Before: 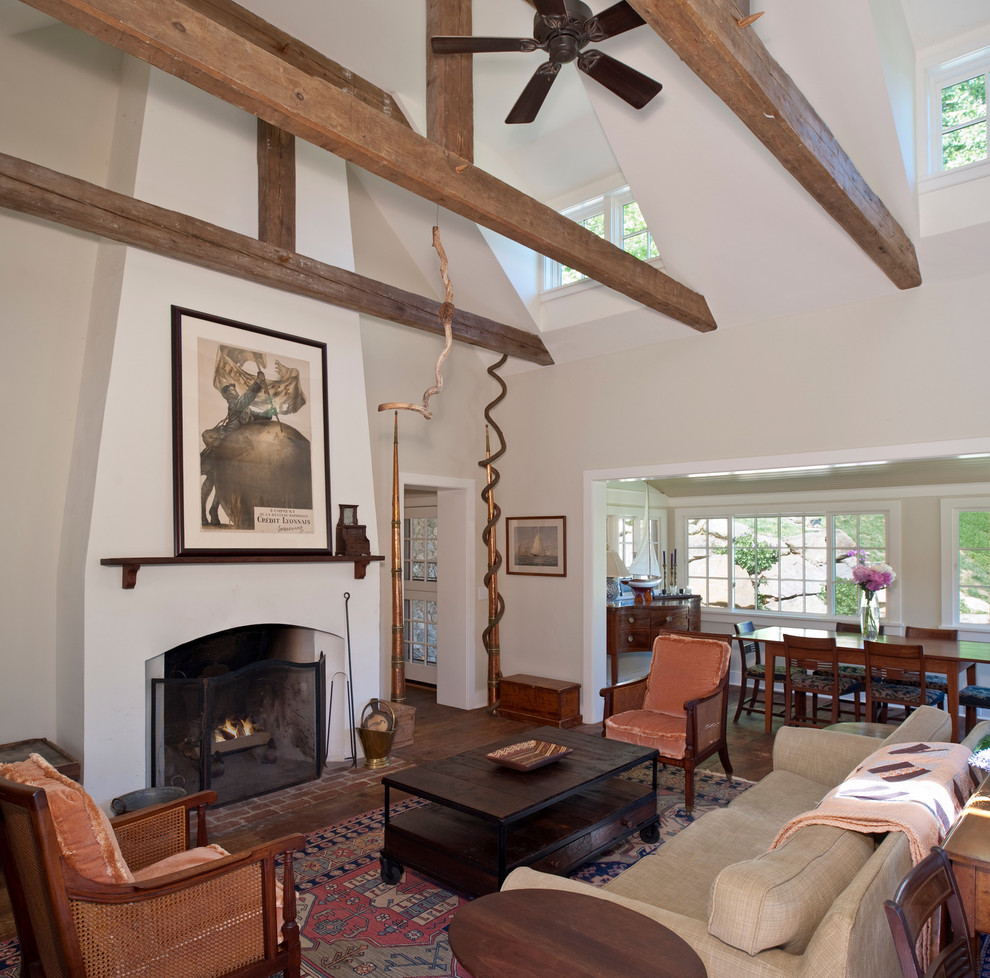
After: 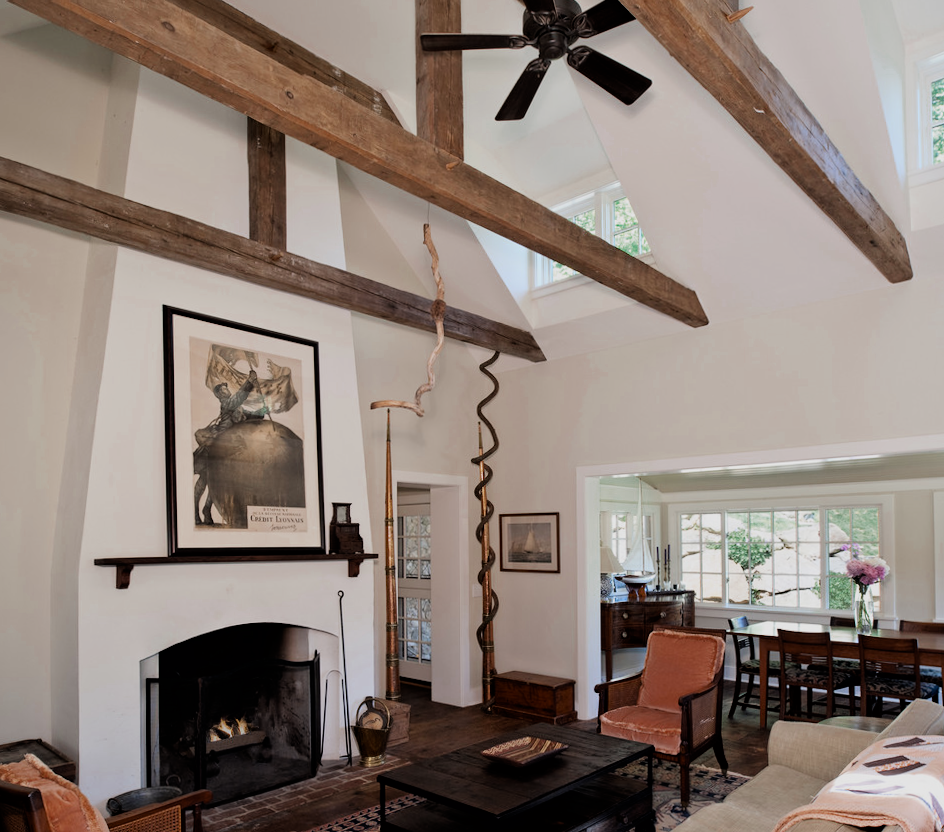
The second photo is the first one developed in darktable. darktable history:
crop and rotate: angle 0.465°, left 0.398%, right 3.465%, bottom 14.179%
color zones: curves: ch0 [(0, 0.5) (0.125, 0.4) (0.25, 0.5) (0.375, 0.4) (0.5, 0.4) (0.625, 0.6) (0.75, 0.6) (0.875, 0.5)]; ch1 [(0, 0.4) (0.125, 0.5) (0.25, 0.4) (0.375, 0.4) (0.5, 0.4) (0.625, 0.4) (0.75, 0.5) (0.875, 0.4)]; ch2 [(0, 0.6) (0.125, 0.5) (0.25, 0.5) (0.375, 0.6) (0.5, 0.6) (0.625, 0.5) (0.75, 0.5) (0.875, 0.5)]
filmic rgb: black relative exposure -5.01 EV, white relative exposure 3.96 EV, hardness 2.88, contrast 1.297
